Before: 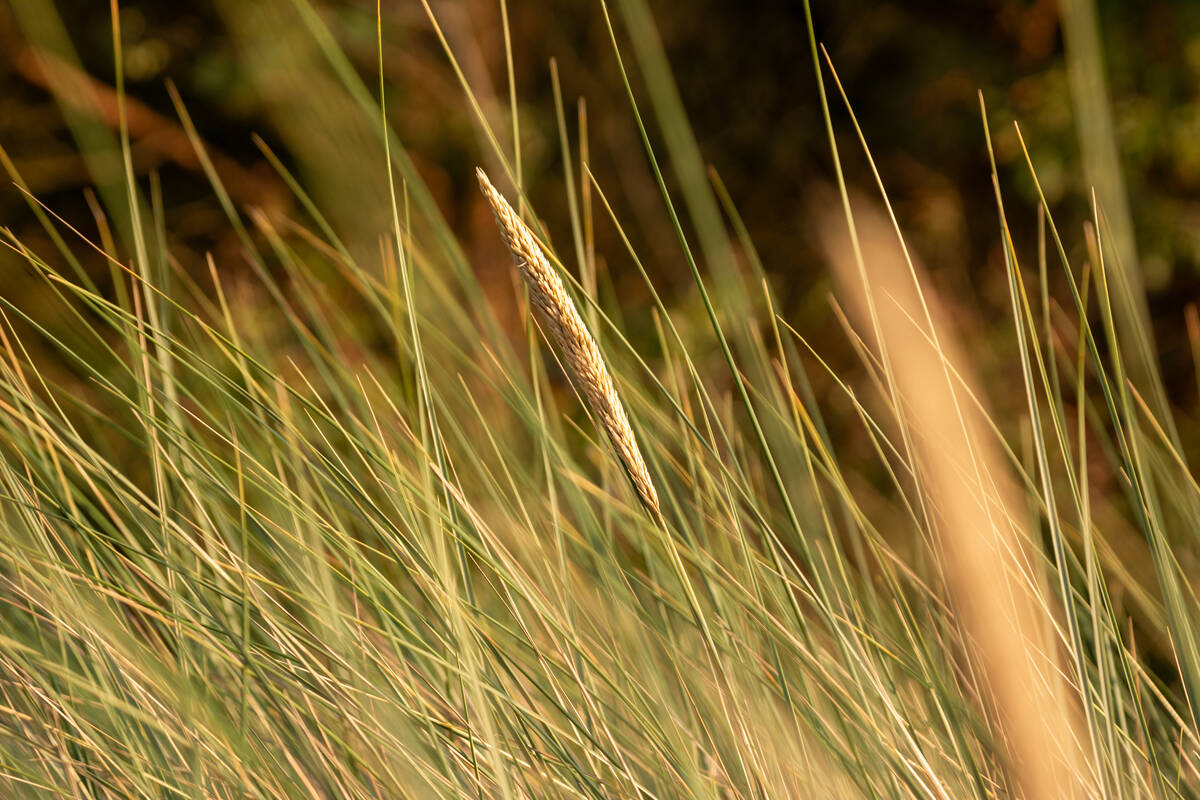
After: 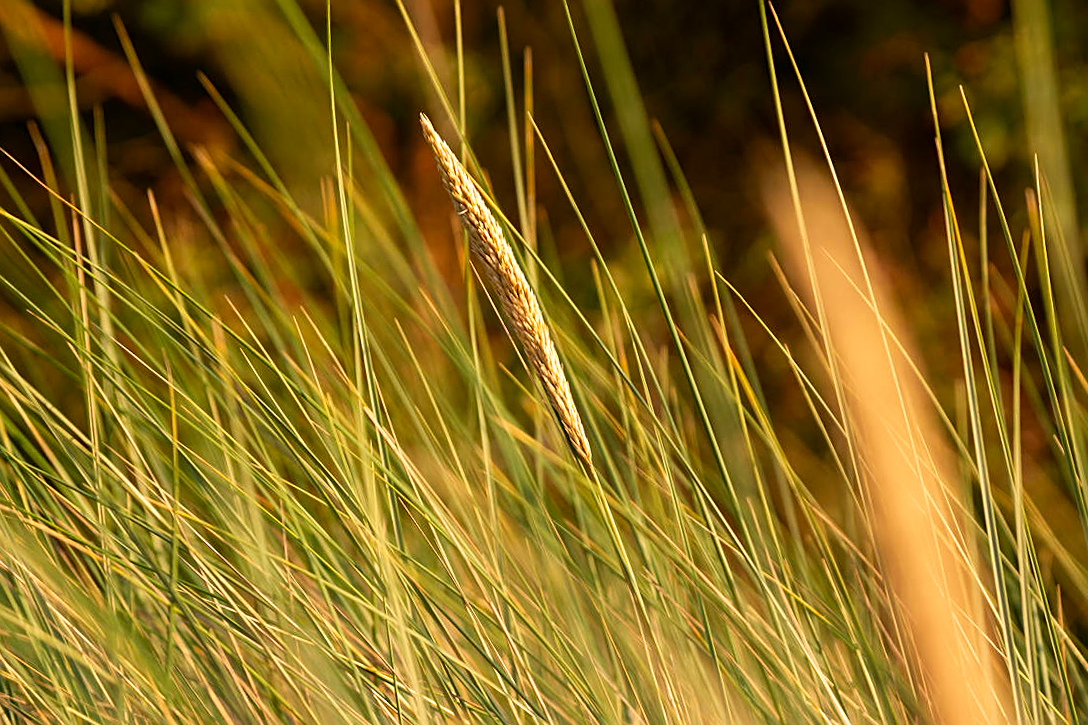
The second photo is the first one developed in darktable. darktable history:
sharpen: on, module defaults
crop and rotate: angle -1.96°, left 3.097%, top 4.154%, right 1.586%, bottom 0.529%
contrast brightness saturation: contrast 0.09, saturation 0.28
